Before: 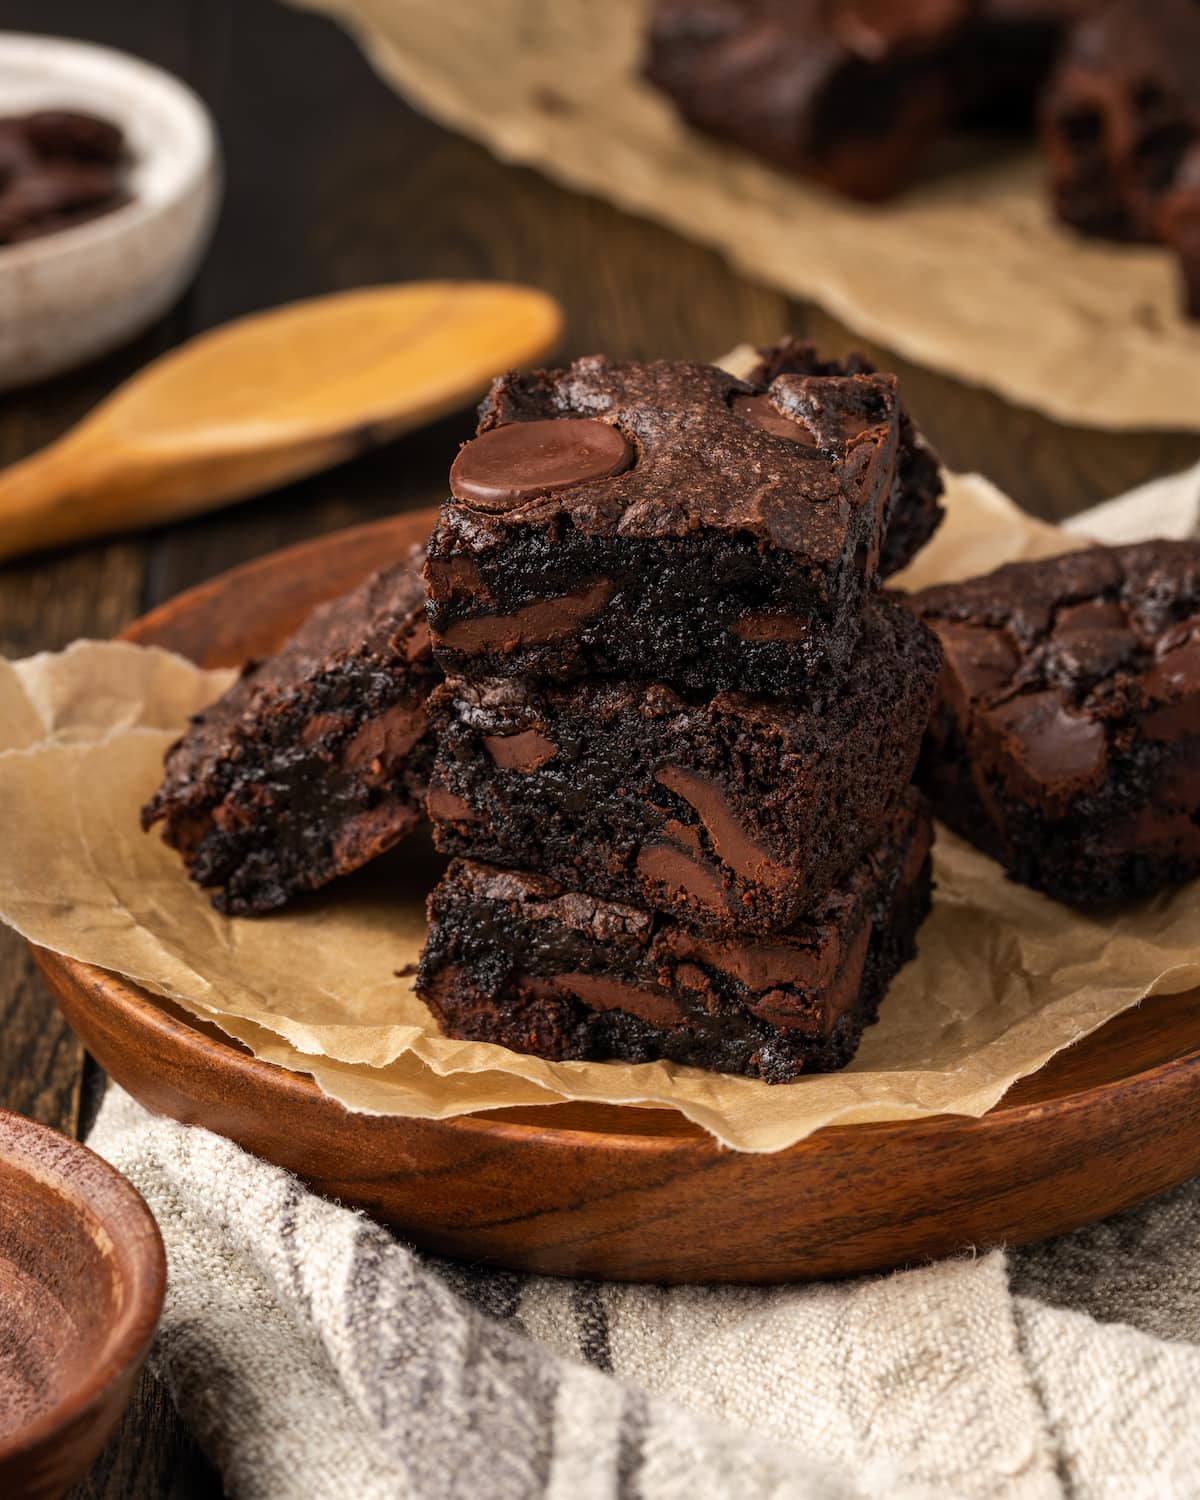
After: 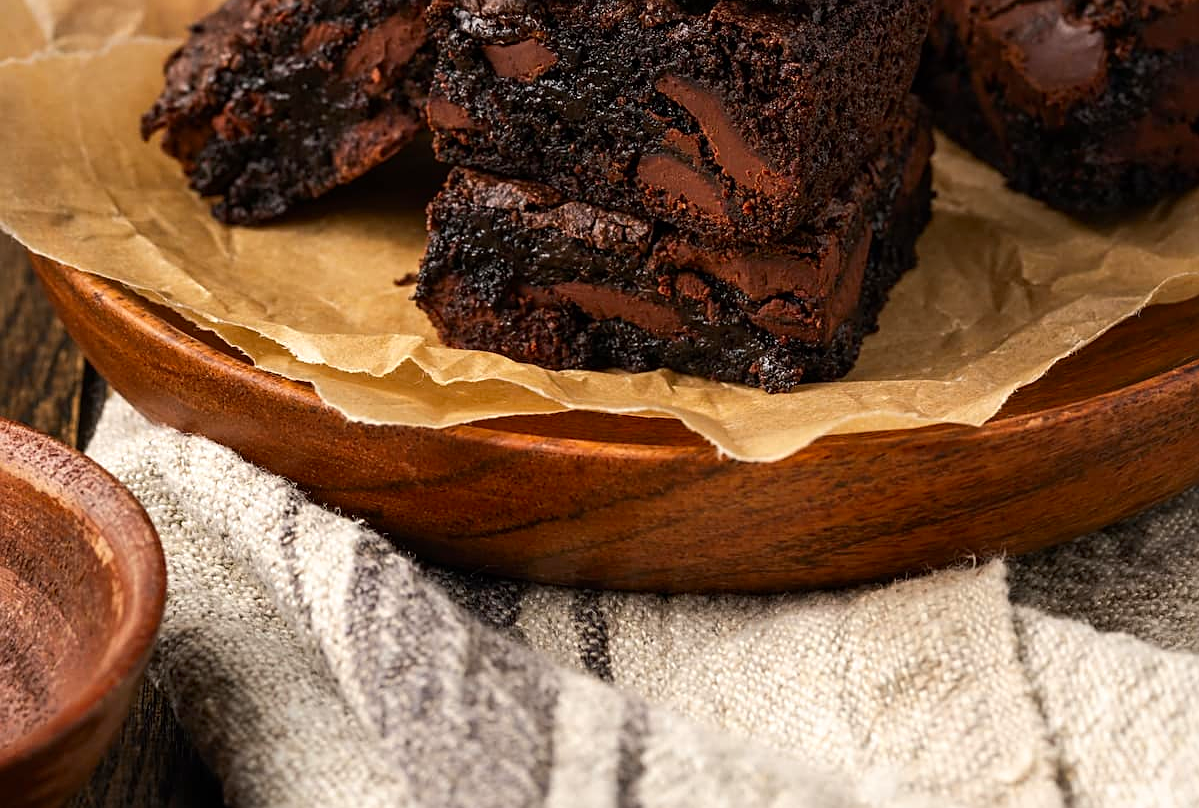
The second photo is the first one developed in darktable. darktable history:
contrast brightness saturation: contrast 0.075, saturation 0.202
sharpen: on, module defaults
crop and rotate: top 46.091%, right 0.033%
